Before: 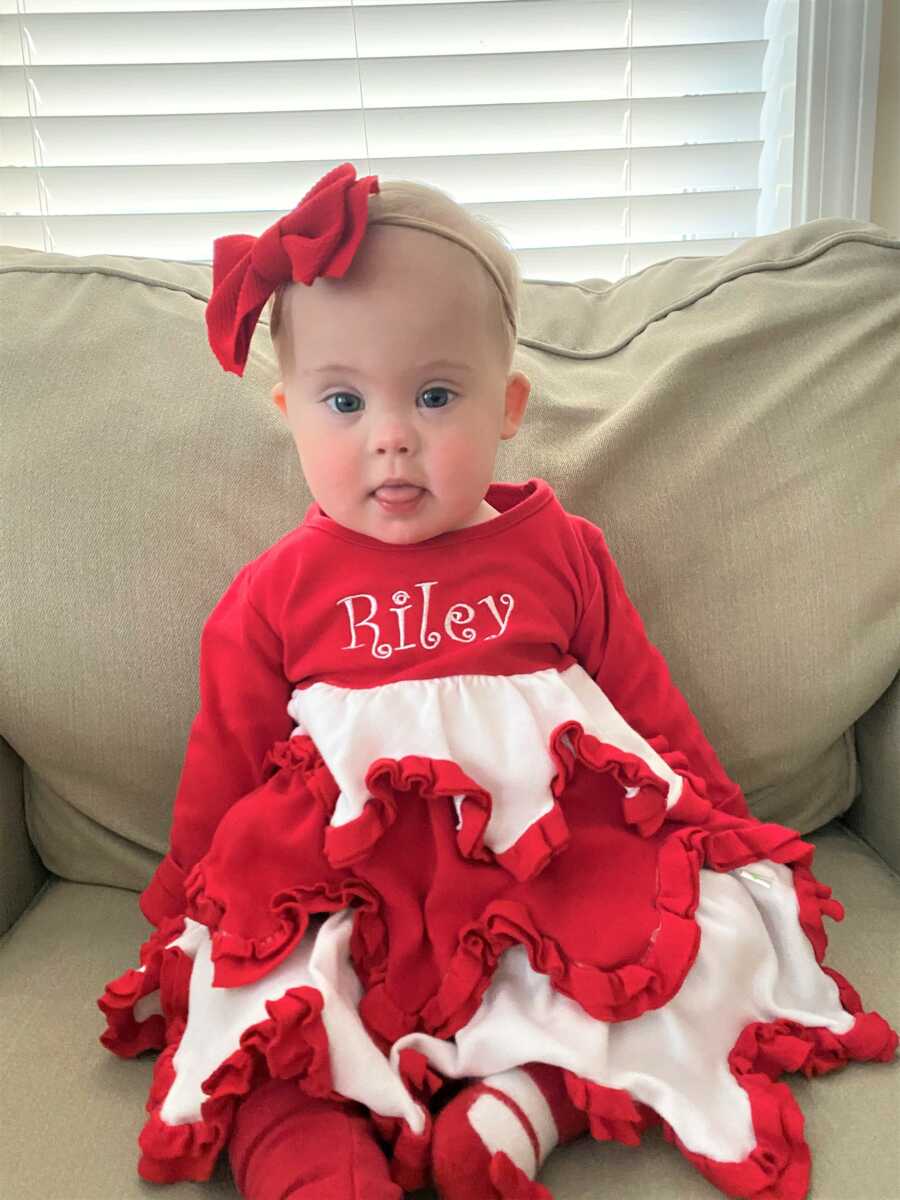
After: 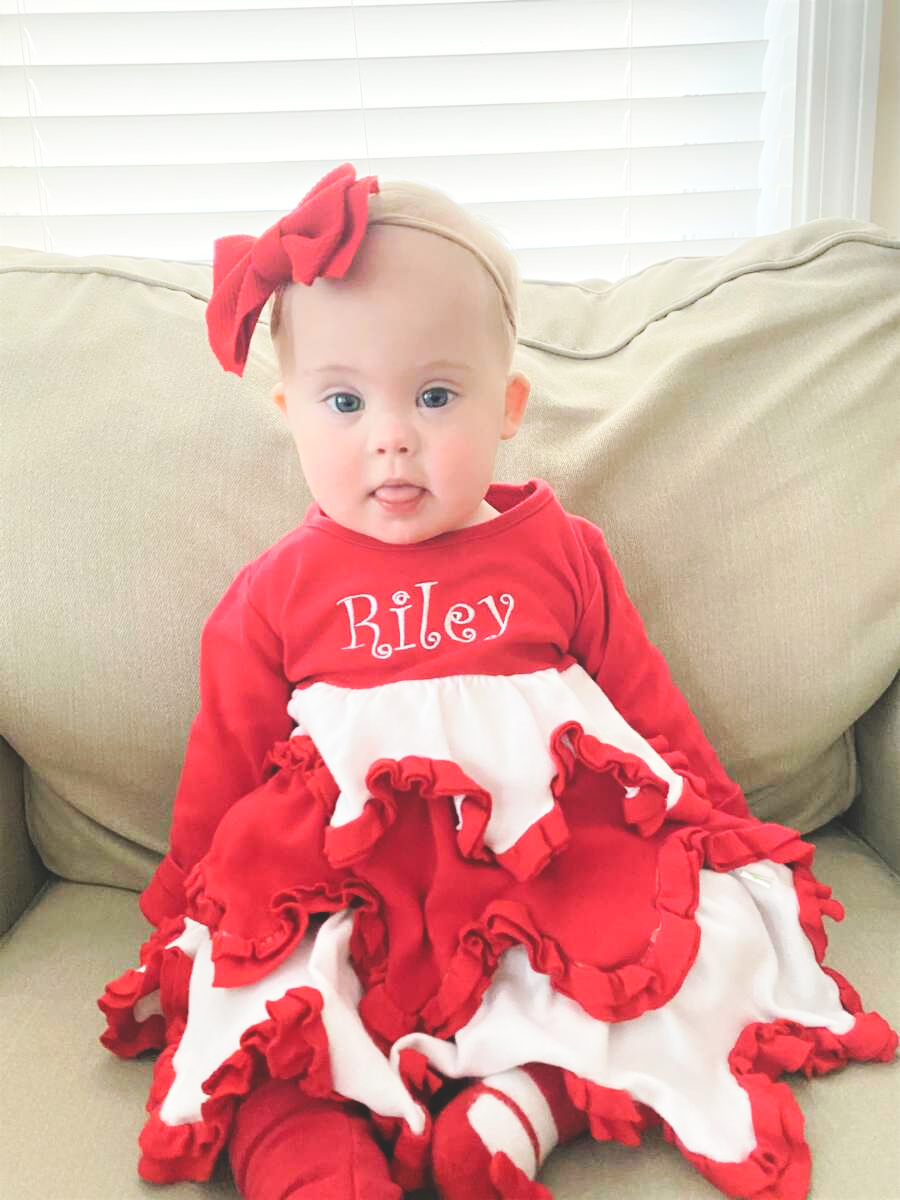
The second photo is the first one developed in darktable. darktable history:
exposure: black level correction -0.029, compensate highlight preservation false
shadows and highlights: shadows -71.63, highlights 36.26, soften with gaussian
base curve: curves: ch0 [(0, 0) (0.032, 0.025) (0.121, 0.166) (0.206, 0.329) (0.605, 0.79) (1, 1)], preserve colors none
